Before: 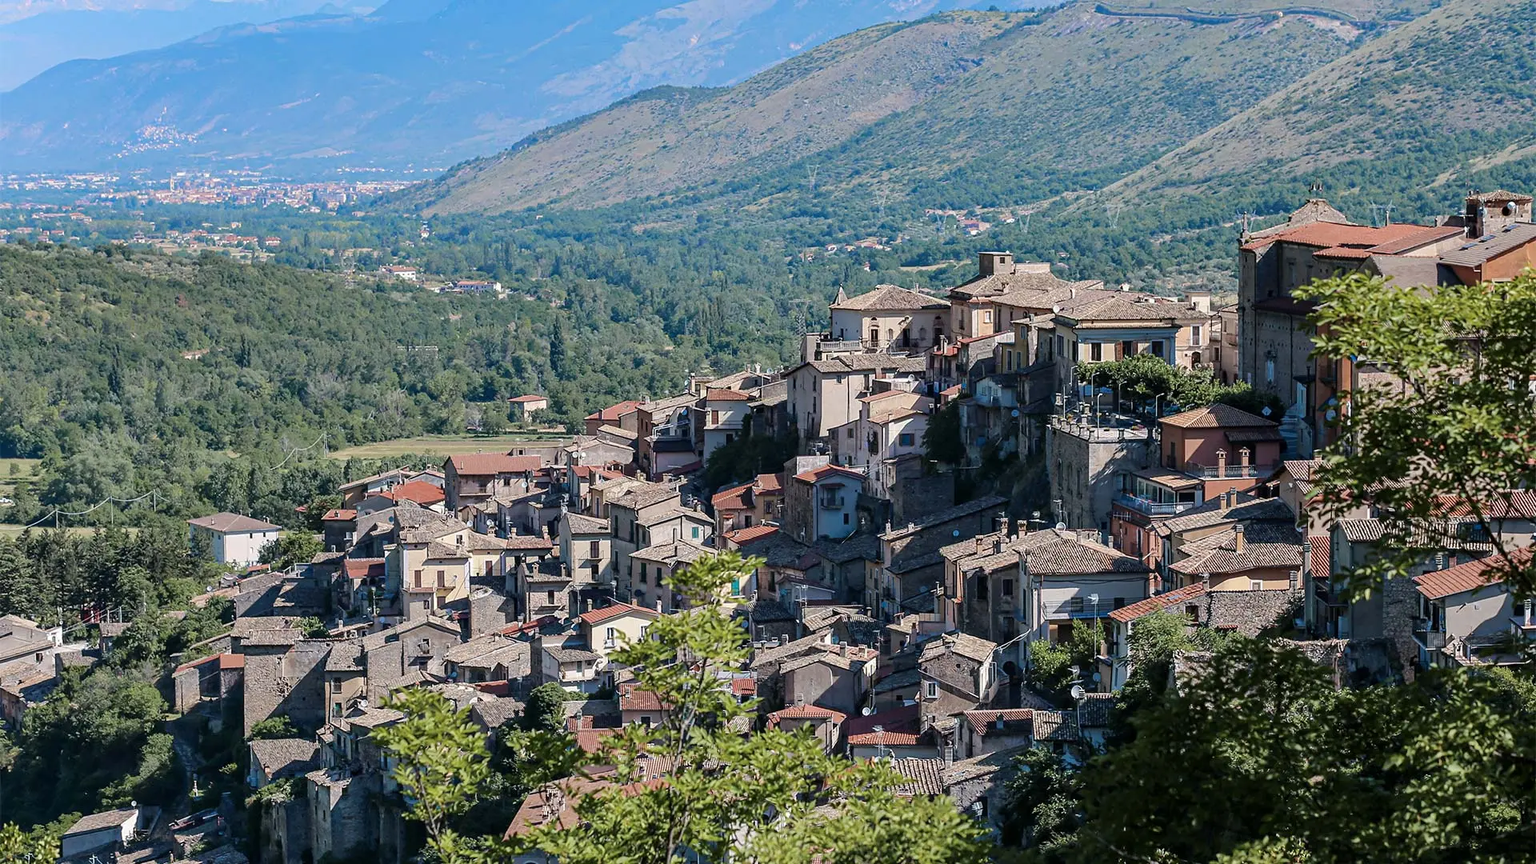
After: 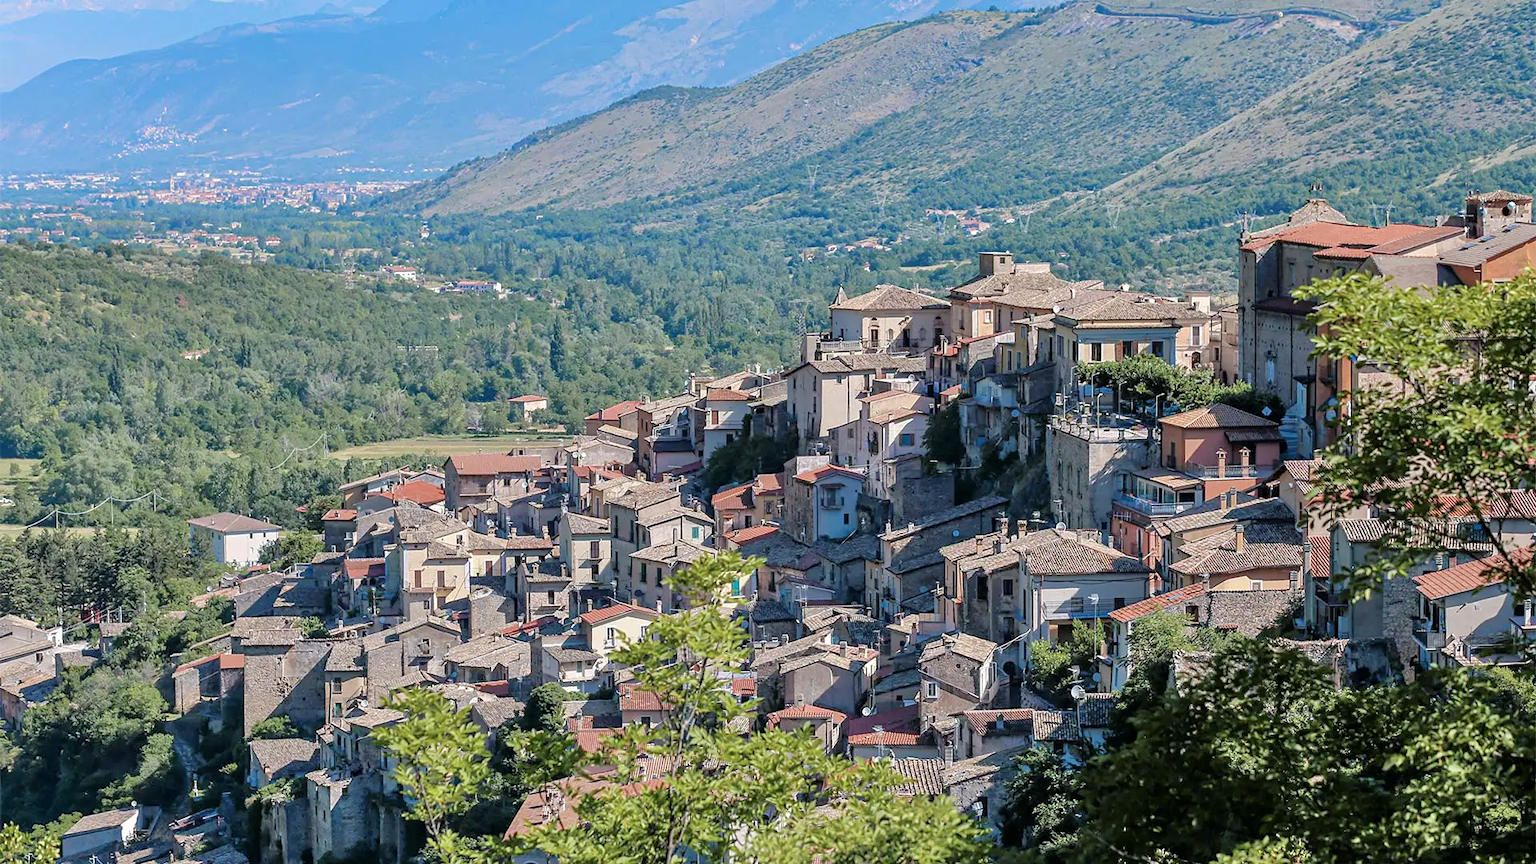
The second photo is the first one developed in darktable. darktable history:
tone equalizer: -7 EV 0.147 EV, -6 EV 0.599 EV, -5 EV 1.13 EV, -4 EV 1.34 EV, -3 EV 1.17 EV, -2 EV 0.6 EV, -1 EV 0.166 EV
